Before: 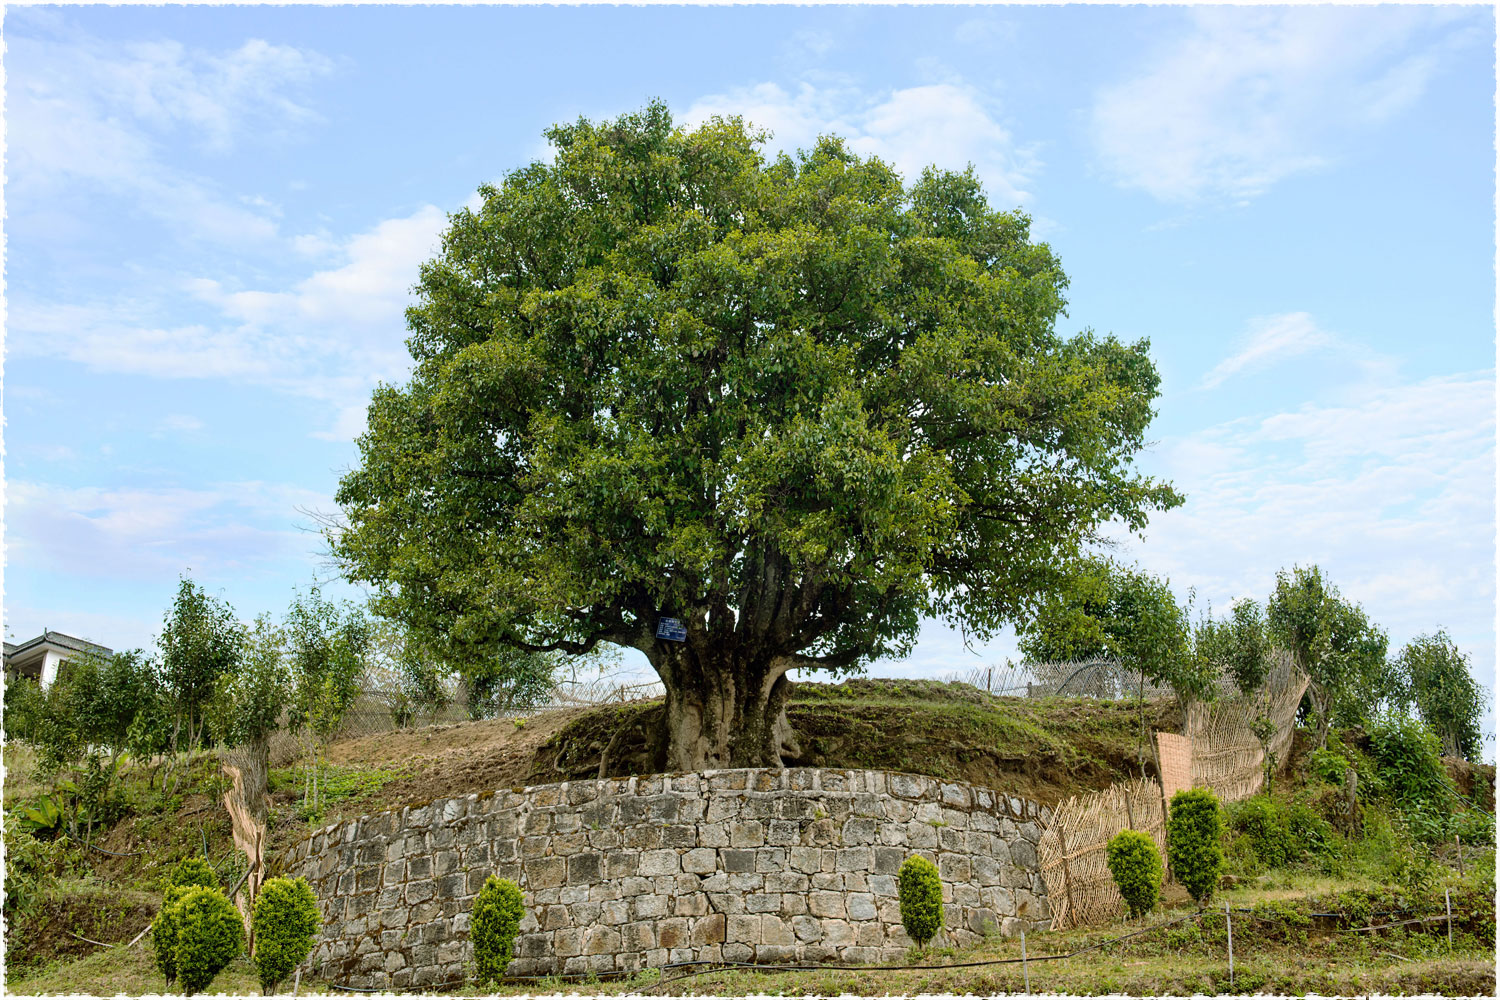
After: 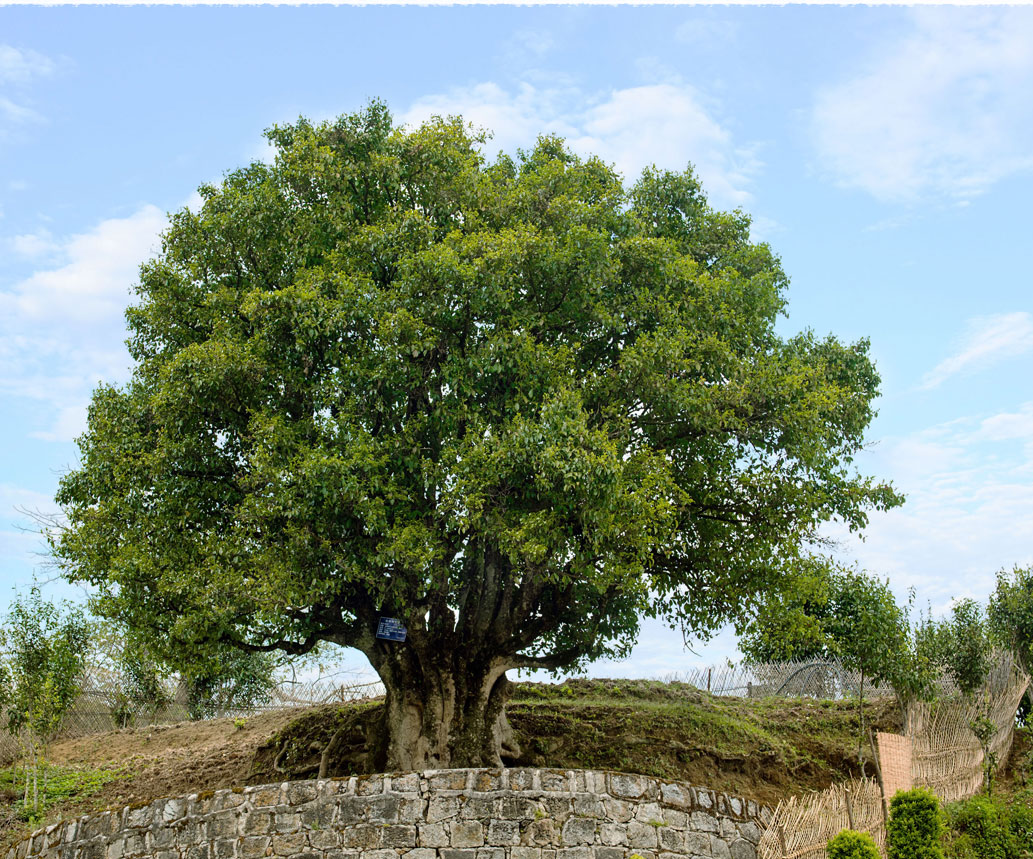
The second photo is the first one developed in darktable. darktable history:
crop: left 18.696%, right 12.426%, bottom 14.023%
